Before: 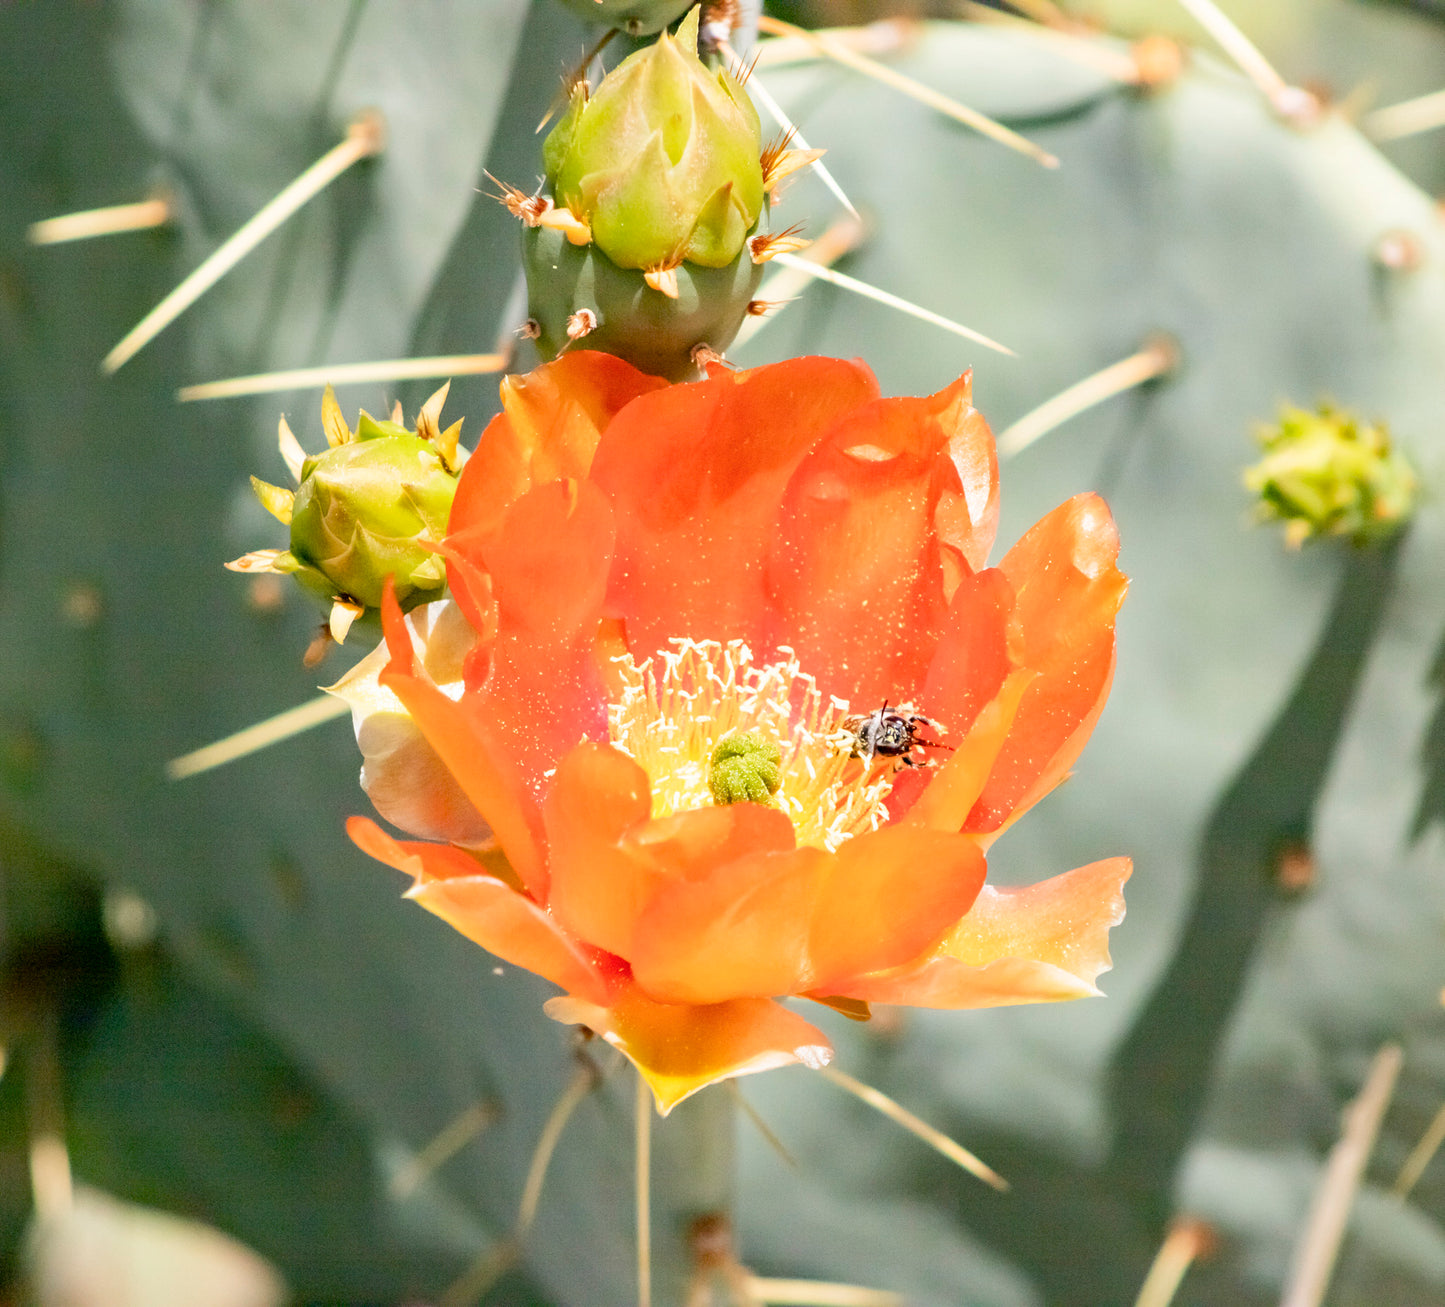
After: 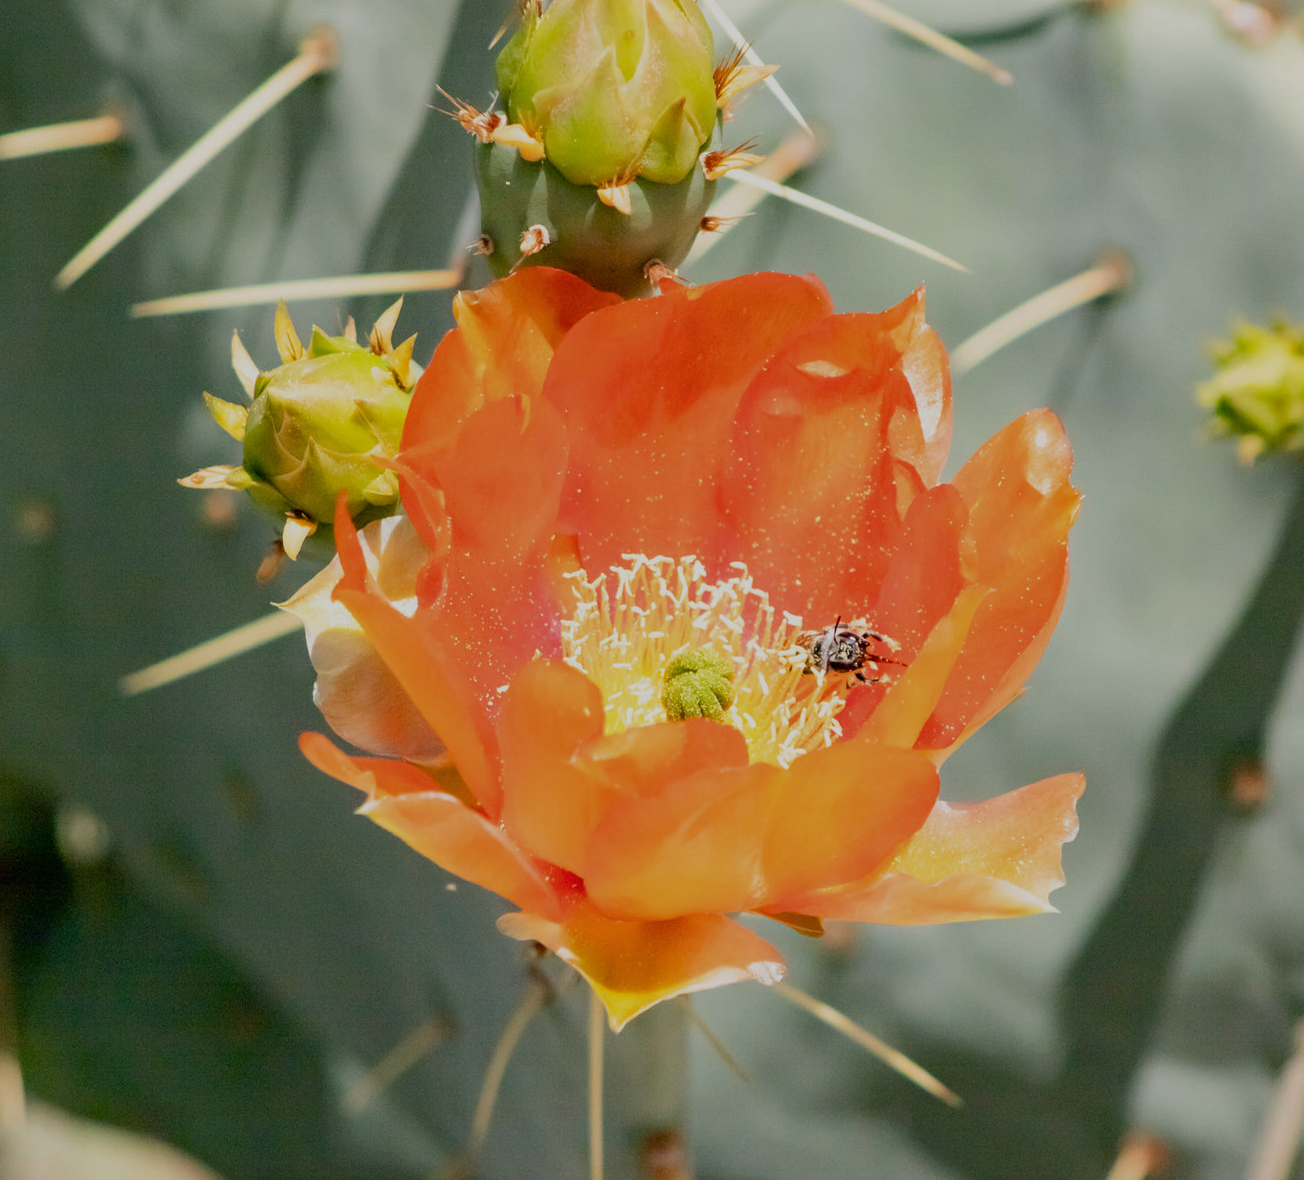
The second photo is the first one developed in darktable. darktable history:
exposure: black level correction 0, exposure -0.721 EV, compensate highlight preservation false
crop: left 3.305%, top 6.436%, right 6.389%, bottom 3.258%
